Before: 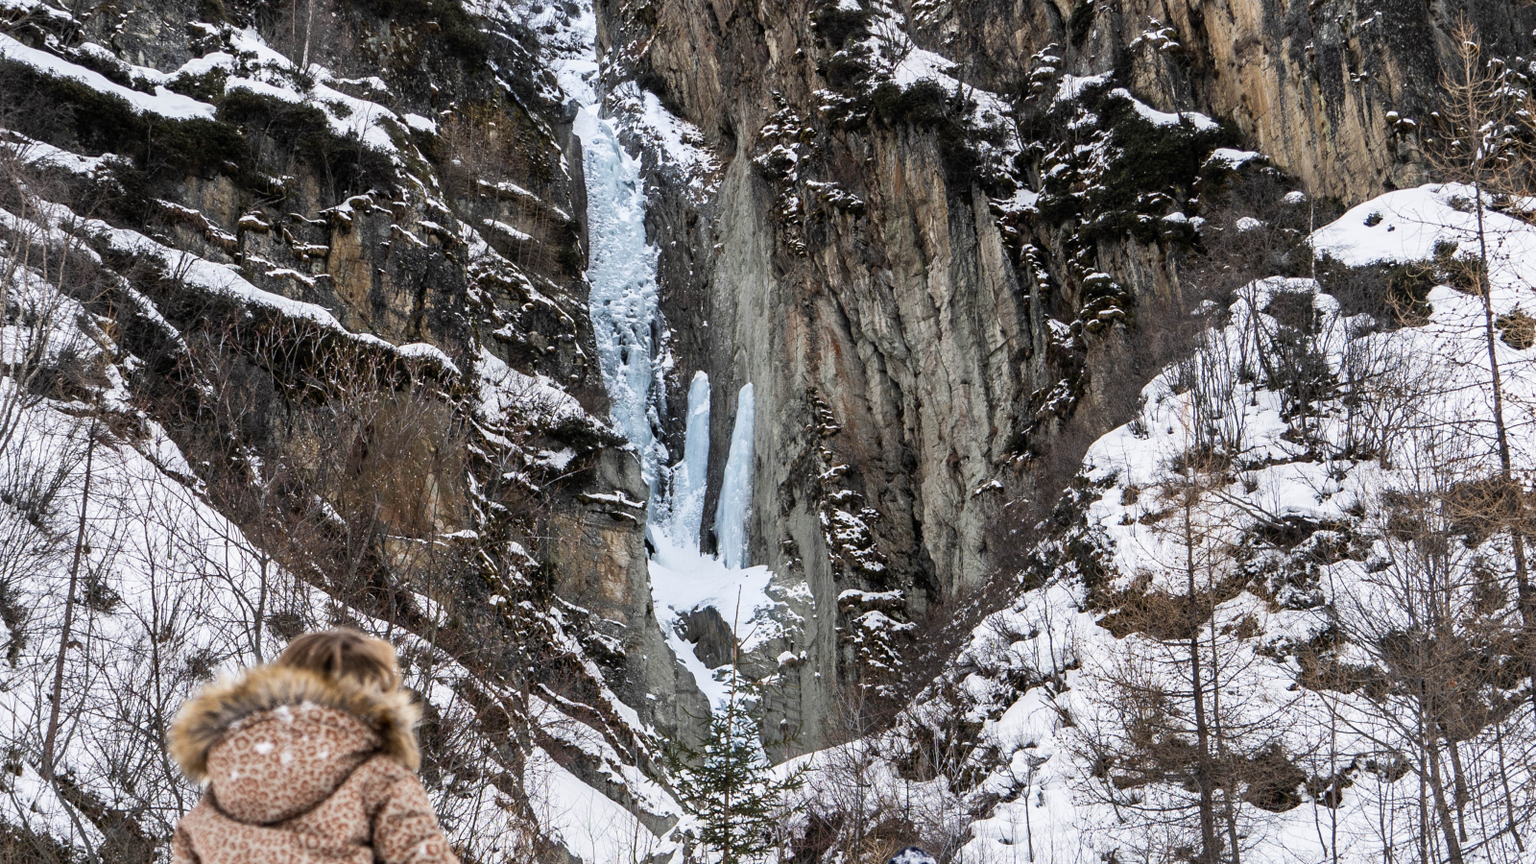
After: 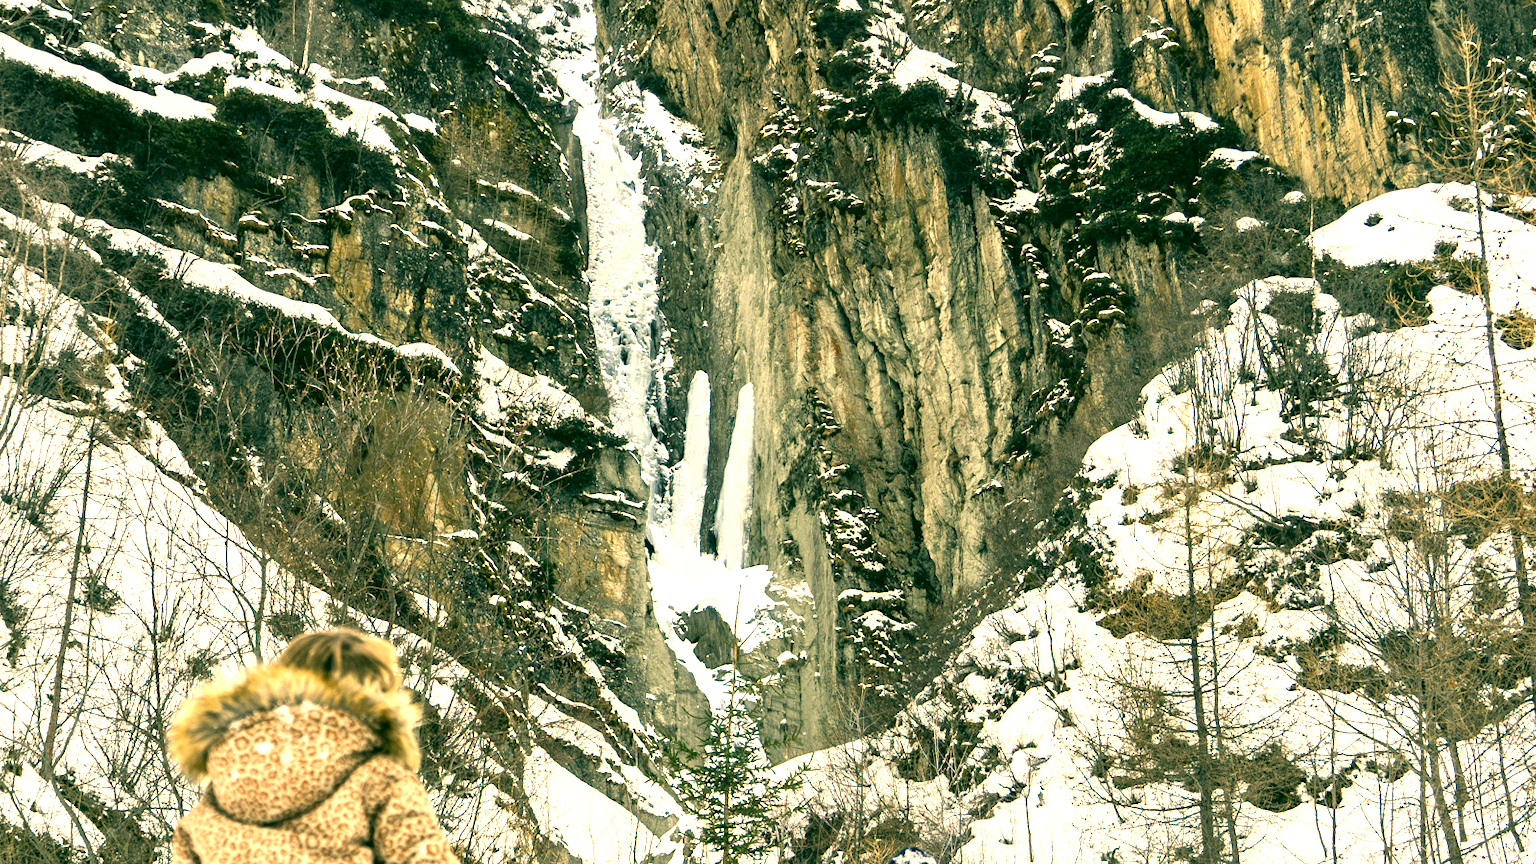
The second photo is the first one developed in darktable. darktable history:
color correction: highlights a* 5.63, highlights b* 33.5, shadows a* -26.15, shadows b* 3.93
exposure: black level correction 0, exposure 1.098 EV, compensate highlight preservation false
